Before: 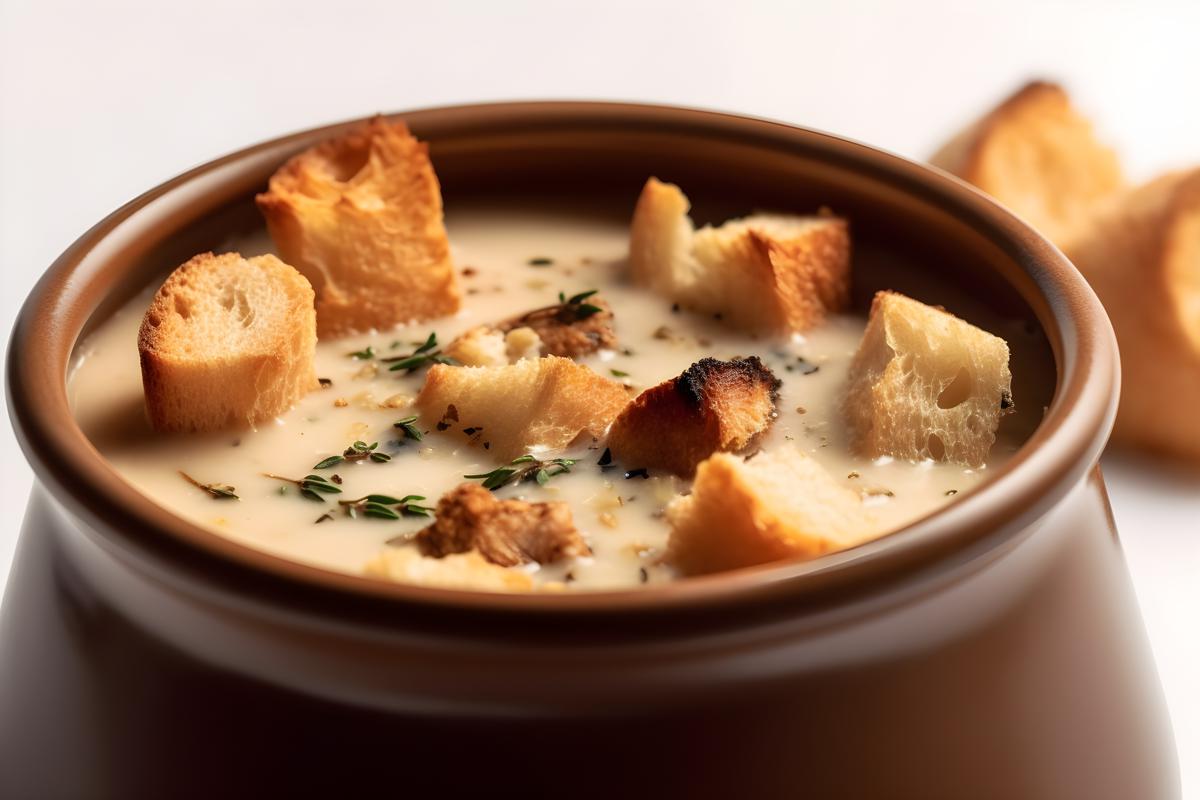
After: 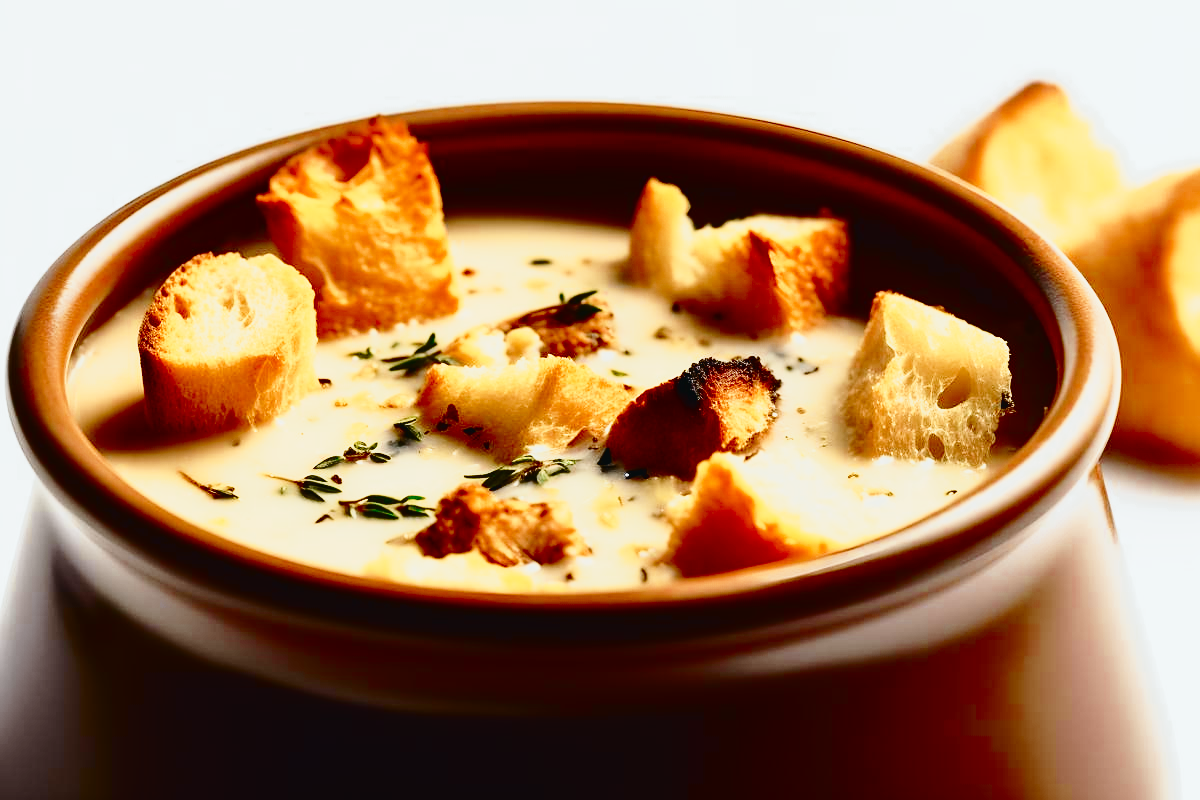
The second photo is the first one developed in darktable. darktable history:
base curve: curves: ch0 [(0, 0) (0.028, 0.03) (0.121, 0.232) (0.46, 0.748) (0.859, 0.968) (1, 1)], preserve colors none
sharpen: amount 0.211
contrast brightness saturation: contrast 0.065, brightness -0.125, saturation 0.047
color zones: curves: ch0 [(0, 0.5) (0.125, 0.4) (0.25, 0.5) (0.375, 0.4) (0.5, 0.4) (0.625, 0.6) (0.75, 0.6) (0.875, 0.5)]; ch1 [(0, 0.4) (0.125, 0.5) (0.25, 0.4) (0.375, 0.4) (0.5, 0.4) (0.625, 0.4) (0.75, 0.5) (0.875, 0.4)]; ch2 [(0, 0.6) (0.125, 0.5) (0.25, 0.5) (0.375, 0.6) (0.5, 0.6) (0.625, 0.5) (0.75, 0.5) (0.875, 0.5)]
tone curve: curves: ch0 [(0, 0.026) (0.058, 0.049) (0.246, 0.214) (0.437, 0.498) (0.55, 0.644) (0.657, 0.767) (0.822, 0.9) (1, 0.961)]; ch1 [(0, 0) (0.346, 0.307) (0.408, 0.369) (0.453, 0.457) (0.476, 0.489) (0.502, 0.493) (0.521, 0.515) (0.537, 0.531) (0.612, 0.641) (0.676, 0.728) (1, 1)]; ch2 [(0, 0) (0.346, 0.34) (0.434, 0.46) (0.485, 0.494) (0.5, 0.494) (0.511, 0.504) (0.537, 0.551) (0.579, 0.599) (0.625, 0.686) (1, 1)], color space Lab, independent channels, preserve colors none
